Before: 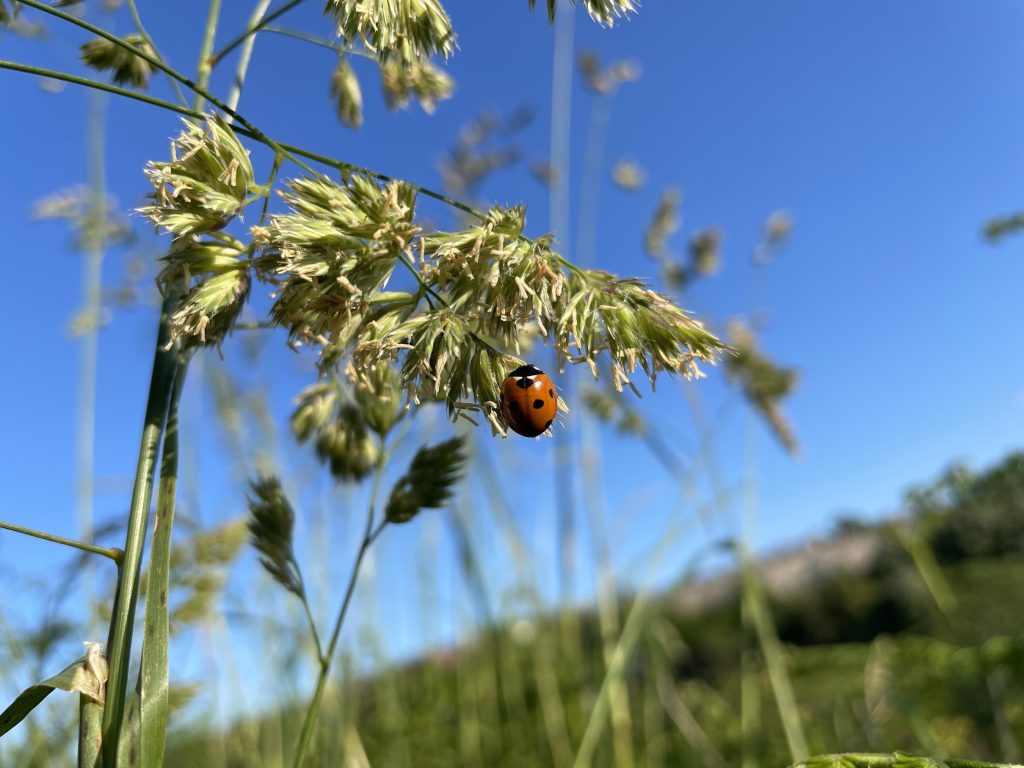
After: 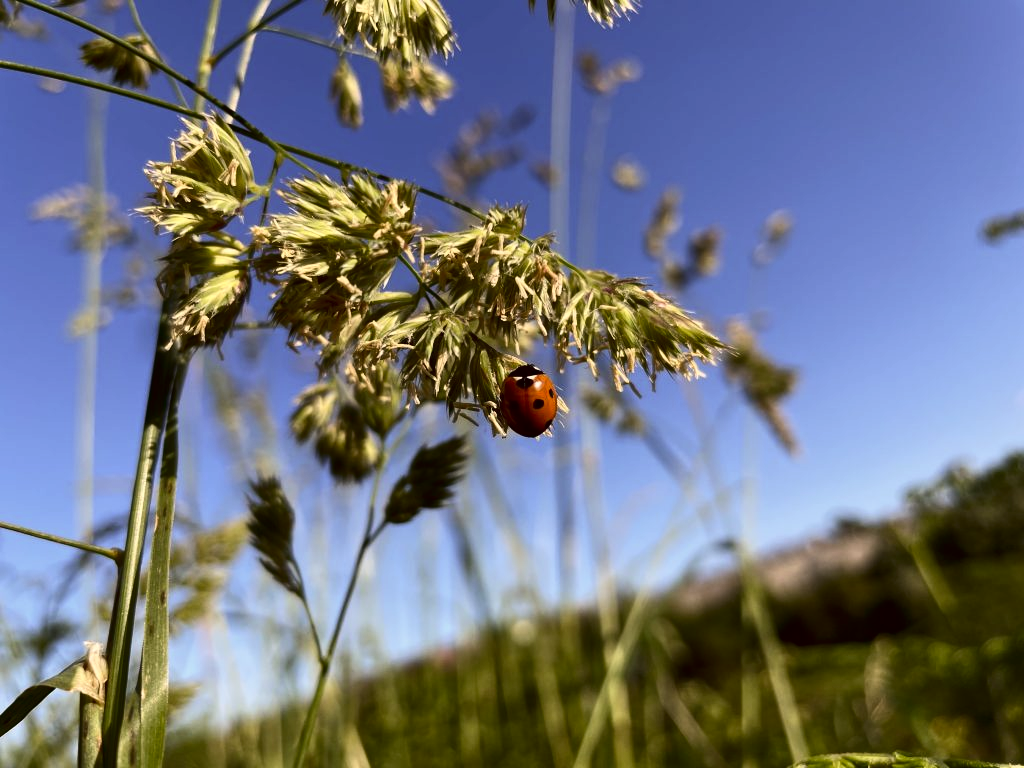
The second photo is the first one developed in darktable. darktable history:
contrast brightness saturation: contrast 0.2, brightness -0.11, saturation 0.1
color correction: highlights a* 6.27, highlights b* 8.19, shadows a* 5.94, shadows b* 7.23, saturation 0.9
